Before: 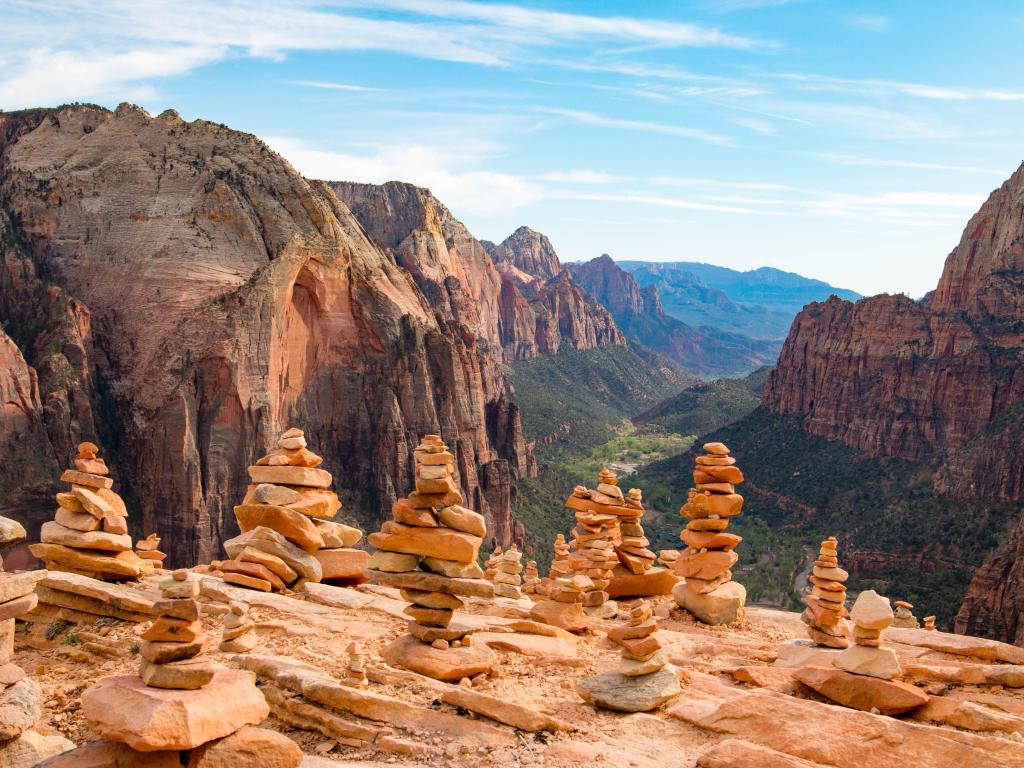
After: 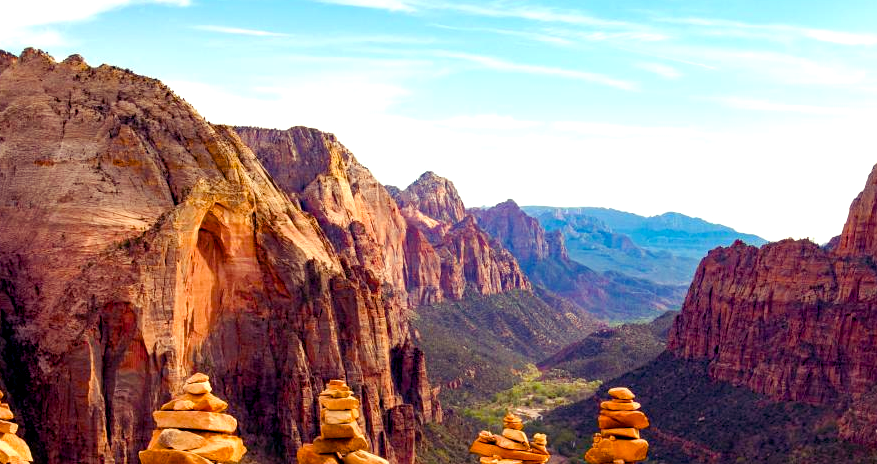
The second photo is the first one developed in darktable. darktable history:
color balance rgb: shadows lift › luminance -21.66%, shadows lift › chroma 8.98%, shadows lift › hue 283.37°, power › chroma 1.55%, power › hue 25.59°, highlights gain › luminance 6.08%, highlights gain › chroma 2.55%, highlights gain › hue 90°, global offset › luminance -0.87%, perceptual saturation grading › global saturation 27.49%, perceptual saturation grading › highlights -28.39%, perceptual saturation grading › mid-tones 15.22%, perceptual saturation grading › shadows 33.98%, perceptual brilliance grading › highlights 10%, perceptual brilliance grading › mid-tones 5%
crop and rotate: left 9.345%, top 7.22%, right 4.982%, bottom 32.331%
exposure: black level correction 0, compensate exposure bias true, compensate highlight preservation false
